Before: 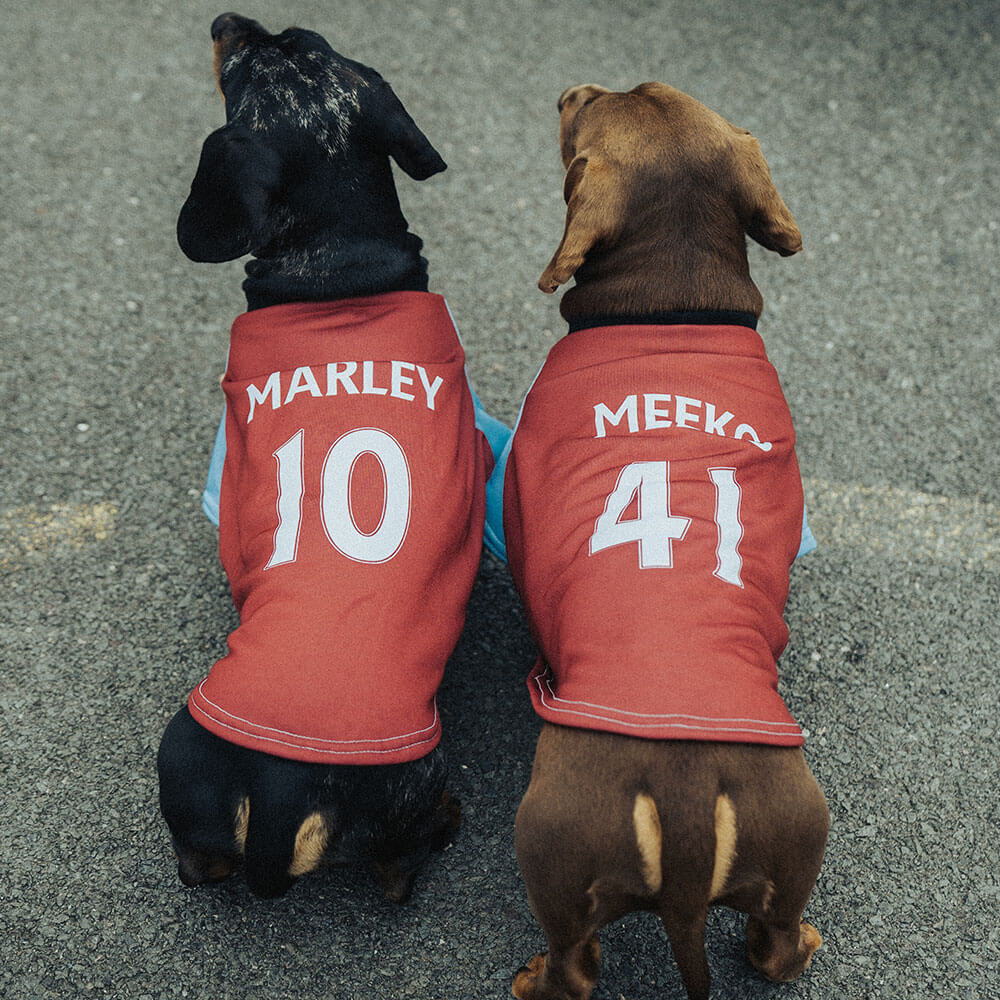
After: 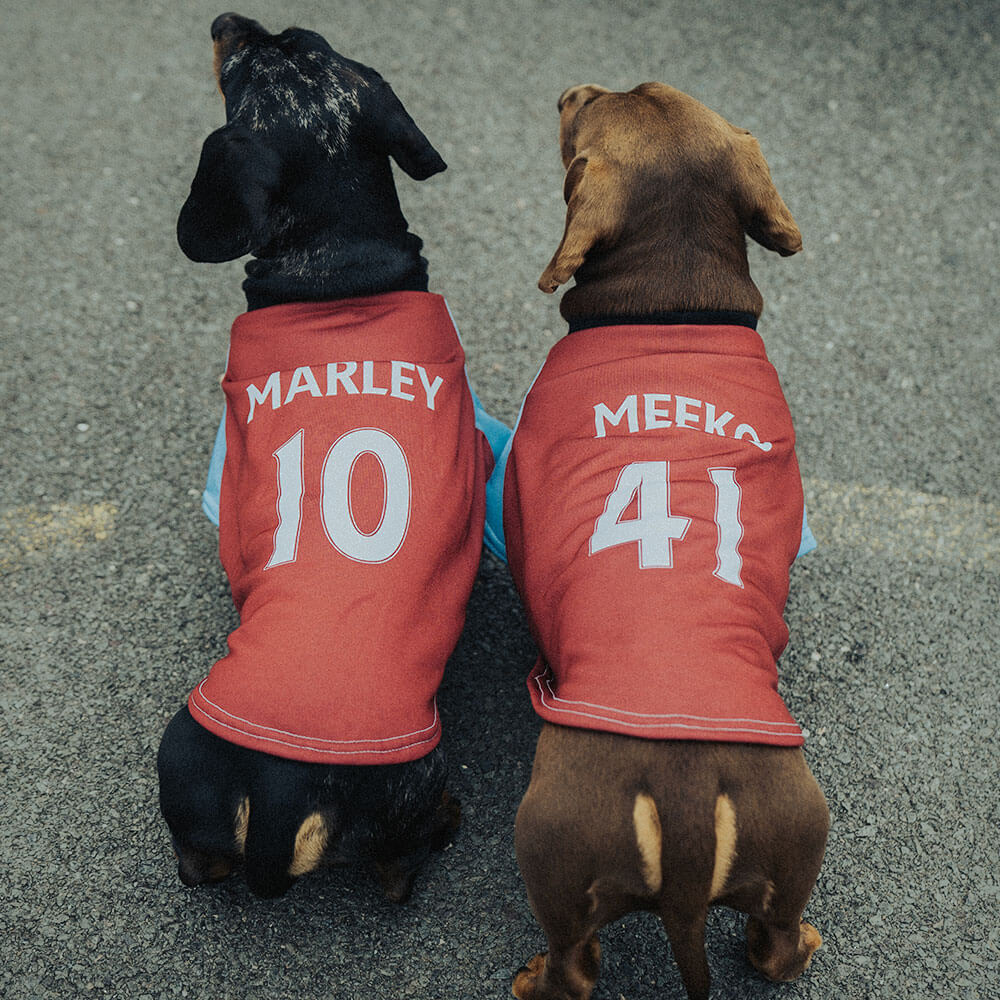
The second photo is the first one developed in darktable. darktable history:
shadows and highlights: shadows -18.46, highlights -73.42
